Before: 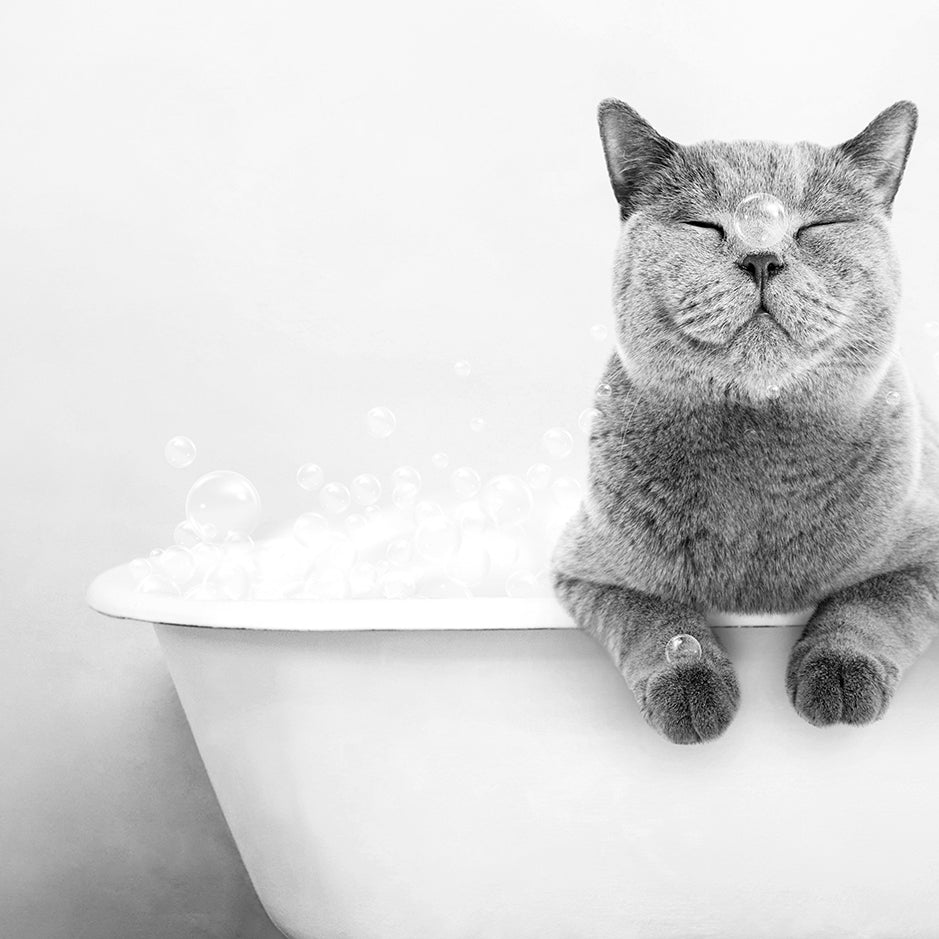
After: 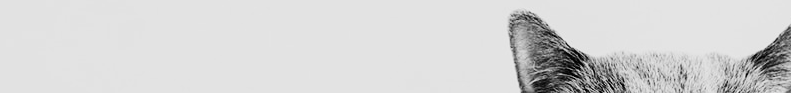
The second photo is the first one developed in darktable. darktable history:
sigmoid: contrast 1.8, skew -0.2, preserve hue 0%, red attenuation 0.1, red rotation 0.035, green attenuation 0.1, green rotation -0.017, blue attenuation 0.15, blue rotation -0.052, base primaries Rec2020
crop and rotate: left 9.644%, top 9.491%, right 6.021%, bottom 80.509%
contrast brightness saturation: contrast 0.07
